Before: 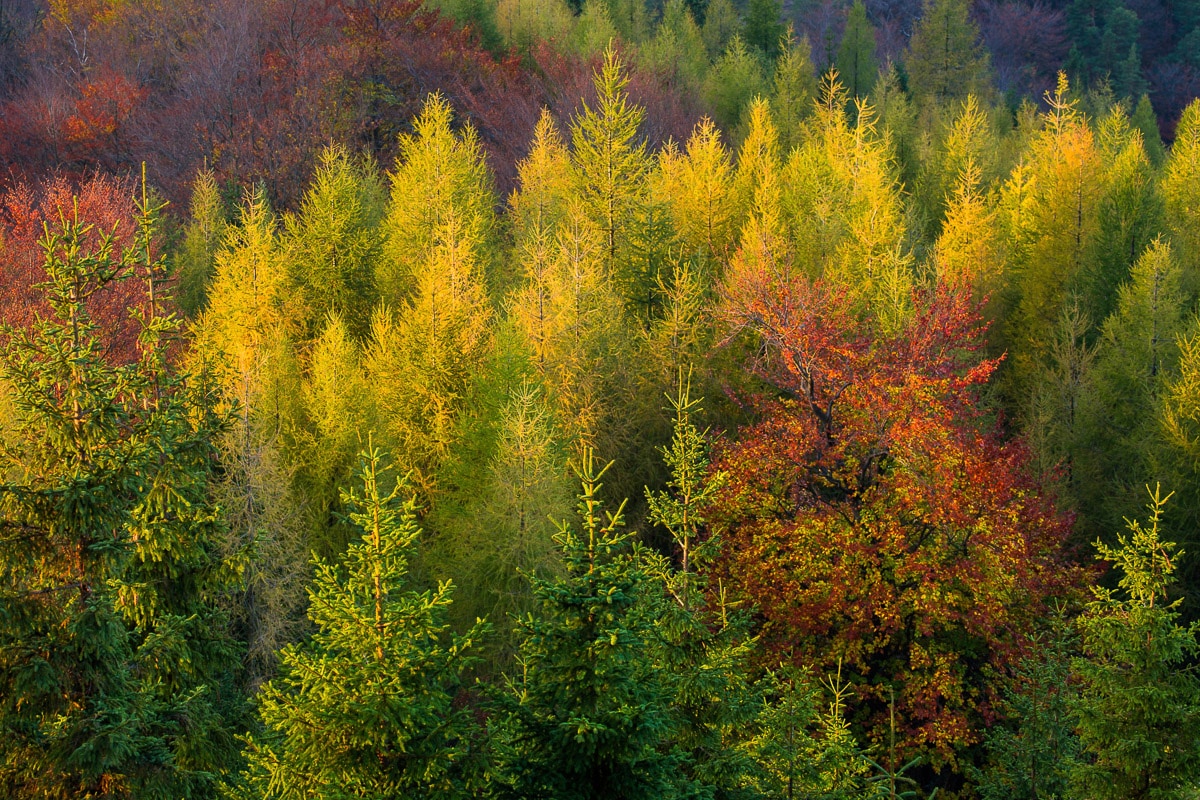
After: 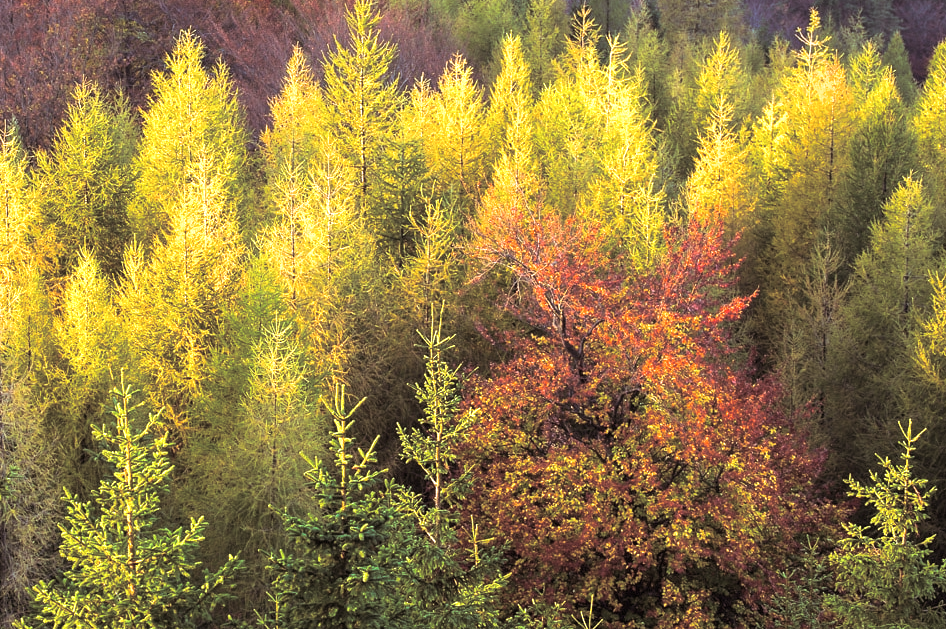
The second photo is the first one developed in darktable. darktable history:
crop and rotate: left 20.74%, top 7.912%, right 0.375%, bottom 13.378%
exposure: black level correction 0, exposure 1 EV, compensate exposure bias true, compensate highlight preservation false
split-toning: shadows › saturation 0.24, highlights › hue 54°, highlights › saturation 0.24
contrast brightness saturation: contrast 0.01, saturation -0.05
